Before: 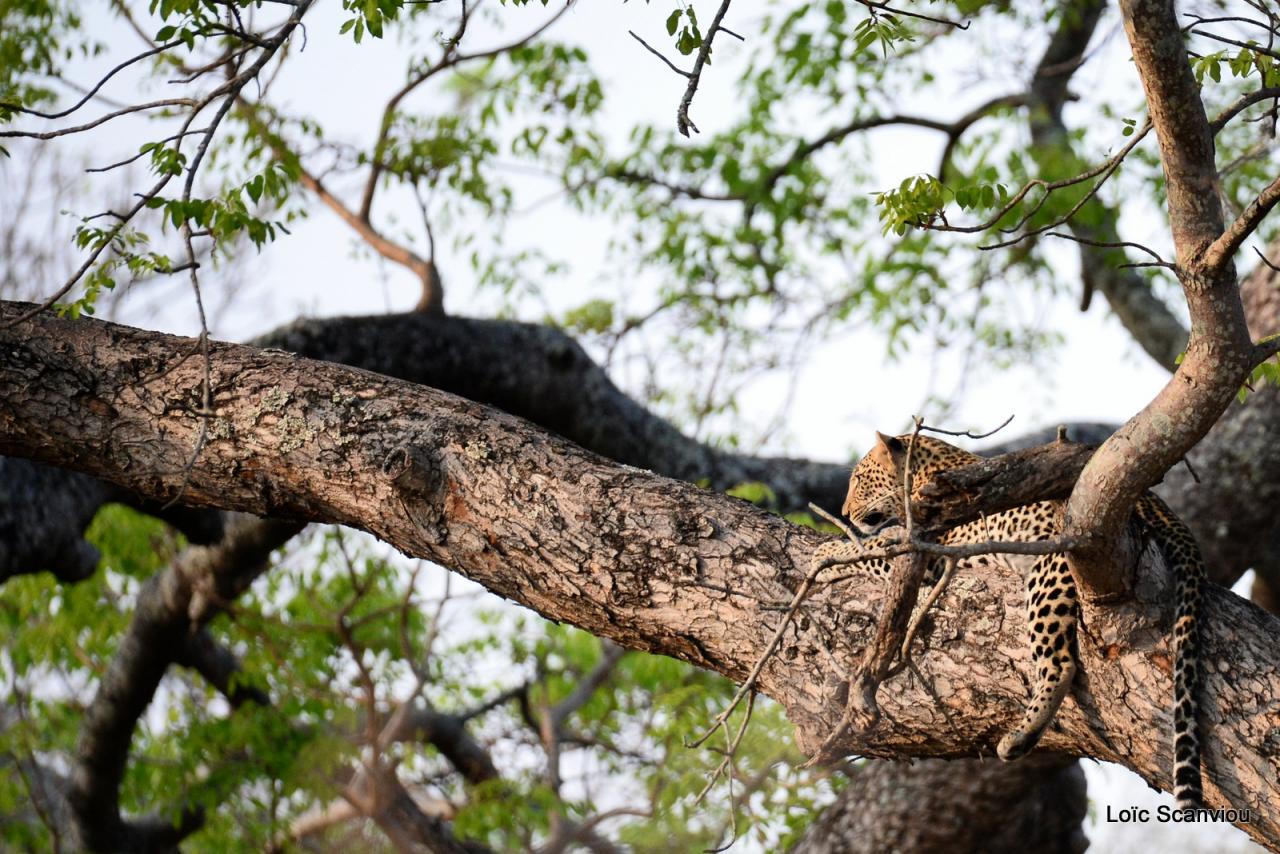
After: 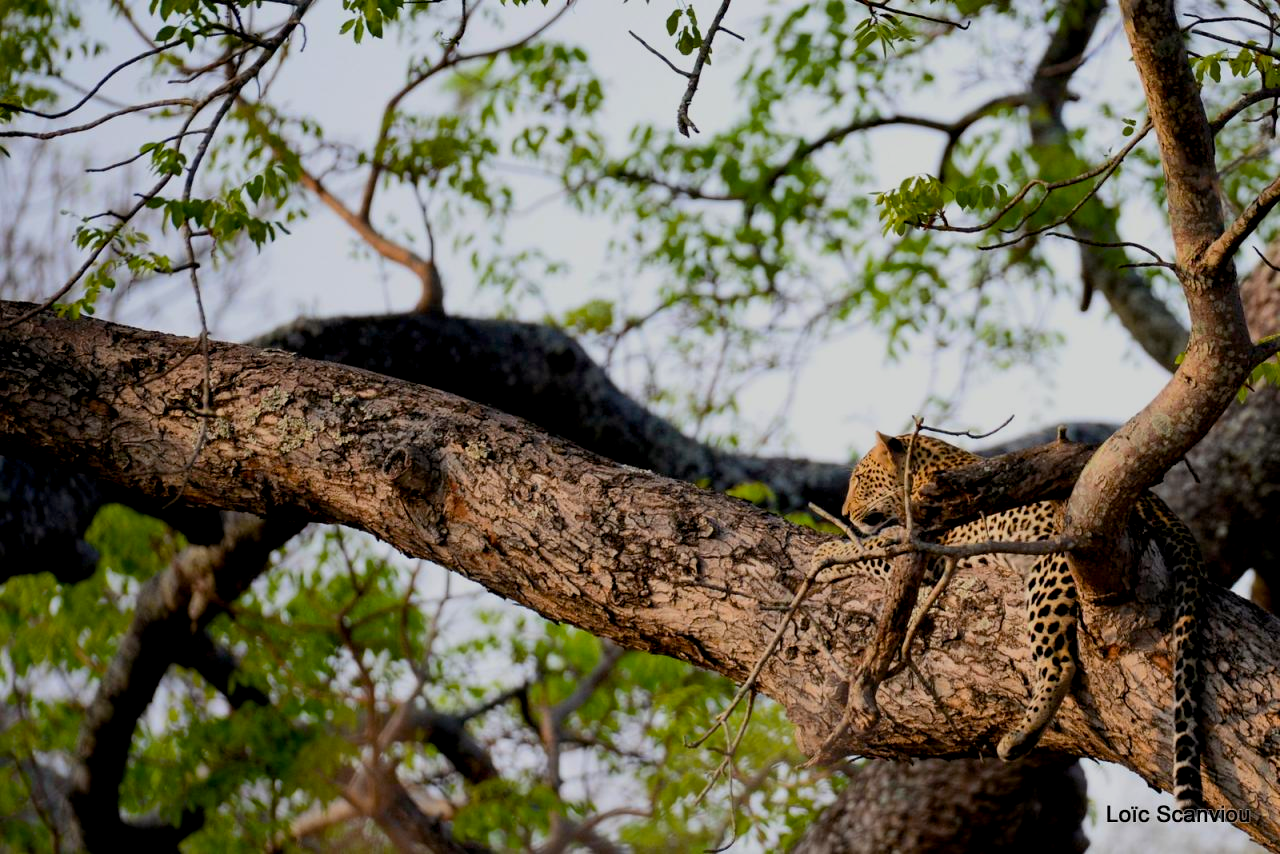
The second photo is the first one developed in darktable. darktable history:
exposure: black level correction 0.009, exposure -0.61 EV, compensate exposure bias true, compensate highlight preservation false
color balance rgb: shadows lift › chroma 1.028%, shadows lift › hue 27.94°, perceptual saturation grading › global saturation 0.038%, global vibrance 50.158%
